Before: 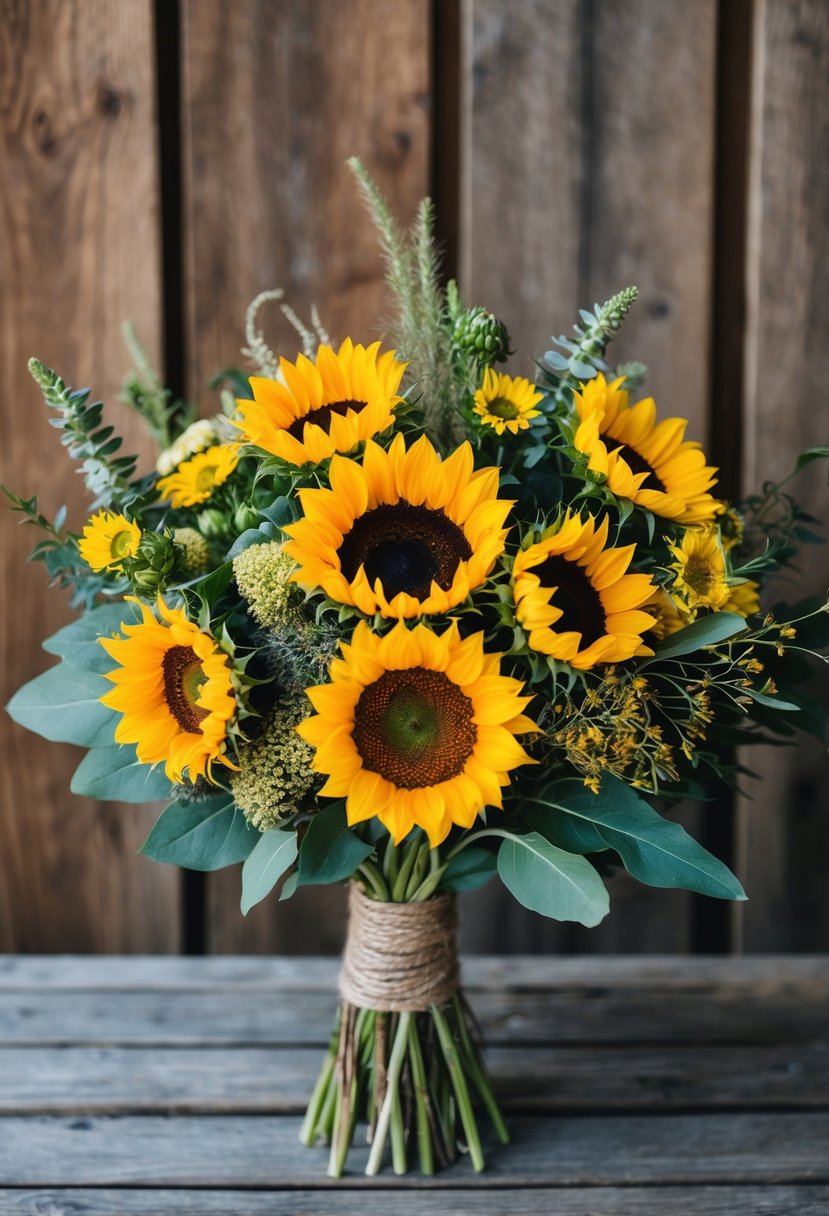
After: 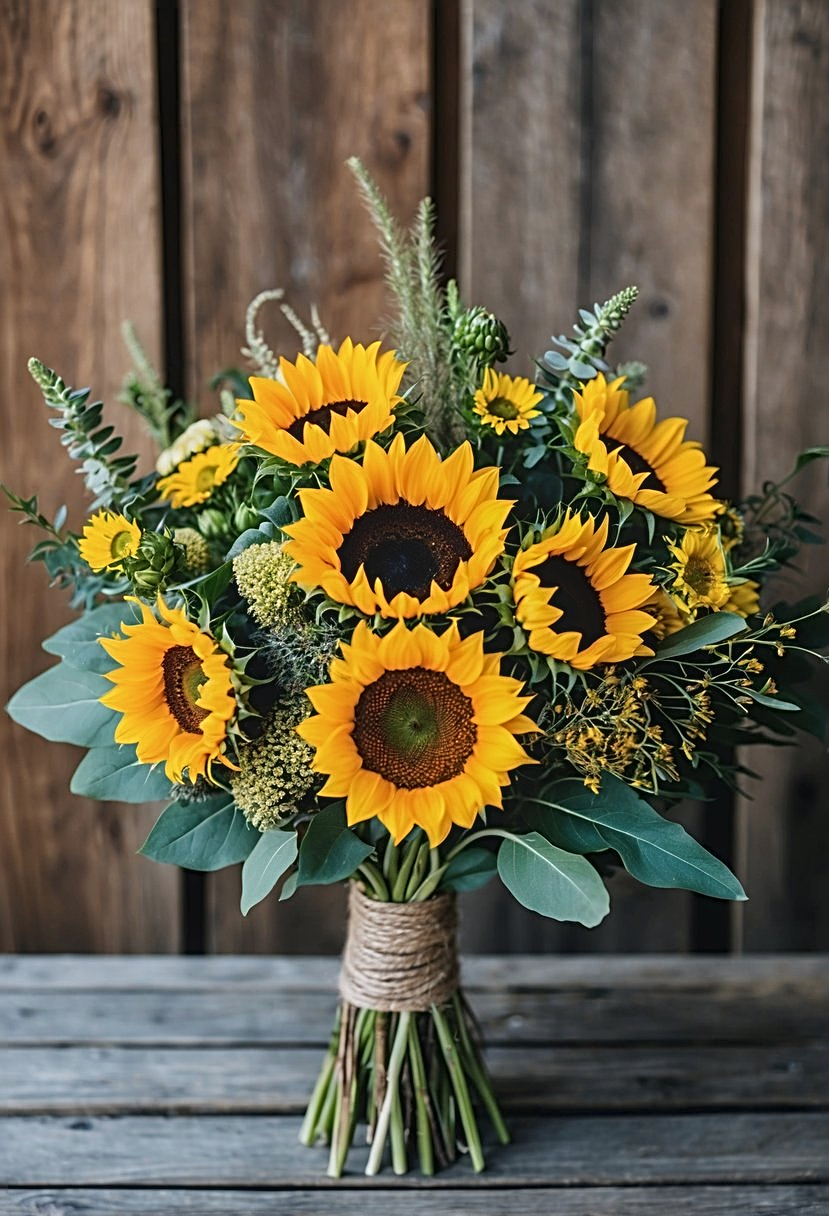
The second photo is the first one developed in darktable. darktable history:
contrast brightness saturation: saturation -0.069
local contrast: detail 109%
sharpen: radius 3.067, amount 0.757
